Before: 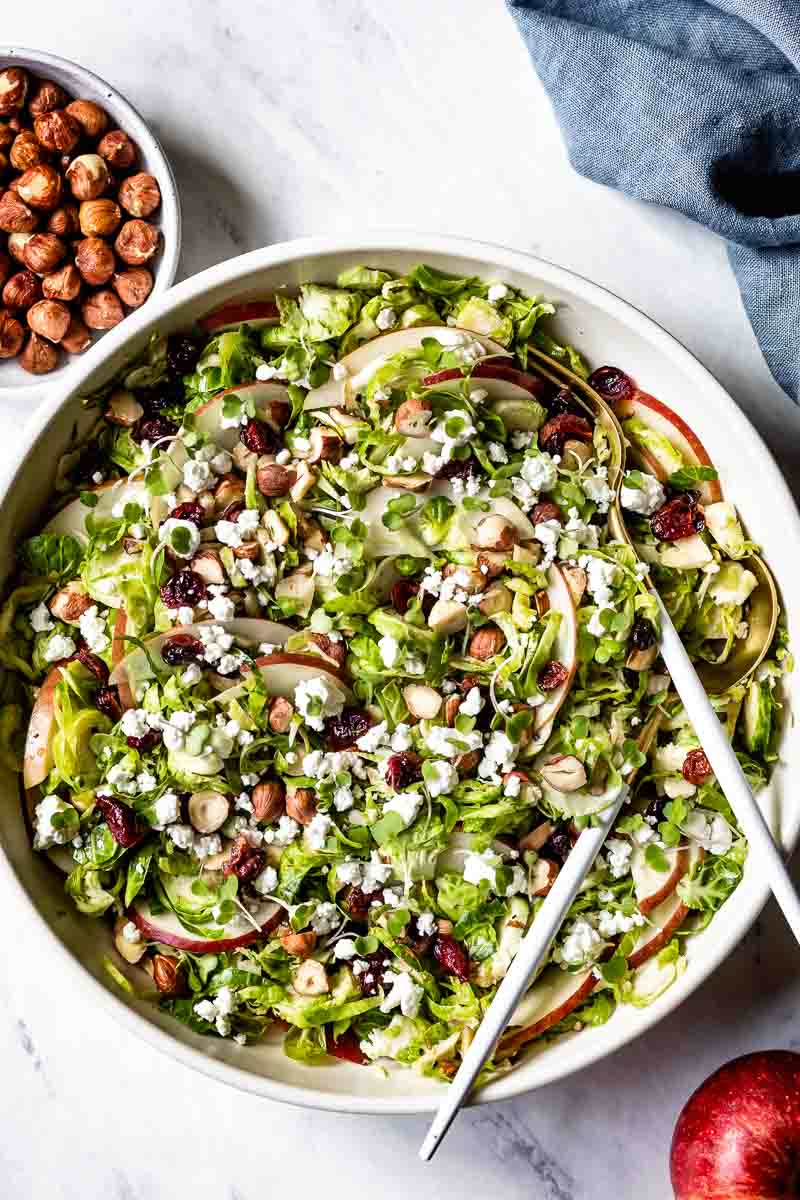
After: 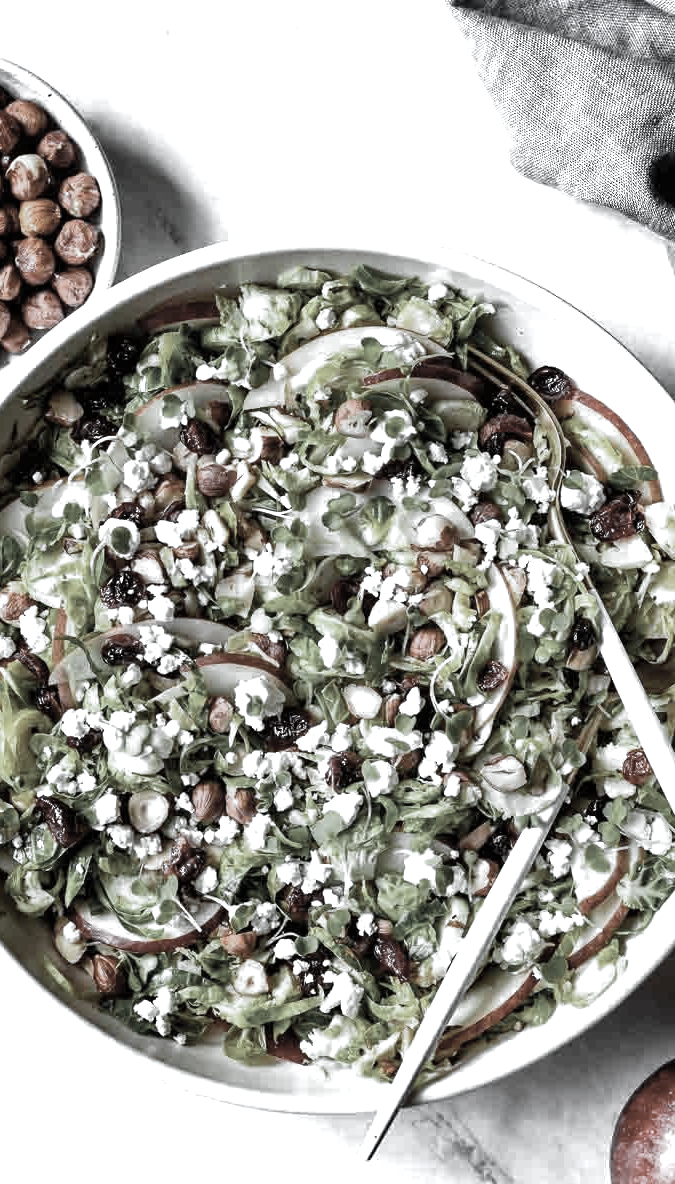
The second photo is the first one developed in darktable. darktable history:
color correction: highlights a* -9.35, highlights b* -23.15
color zones: curves: ch0 [(0, 0.613) (0.01, 0.613) (0.245, 0.448) (0.498, 0.529) (0.642, 0.665) (0.879, 0.777) (0.99, 0.613)]; ch1 [(0, 0.035) (0.121, 0.189) (0.259, 0.197) (0.415, 0.061) (0.589, 0.022) (0.732, 0.022) (0.857, 0.026) (0.991, 0.053)]
crop: left 7.598%, right 7.873%
